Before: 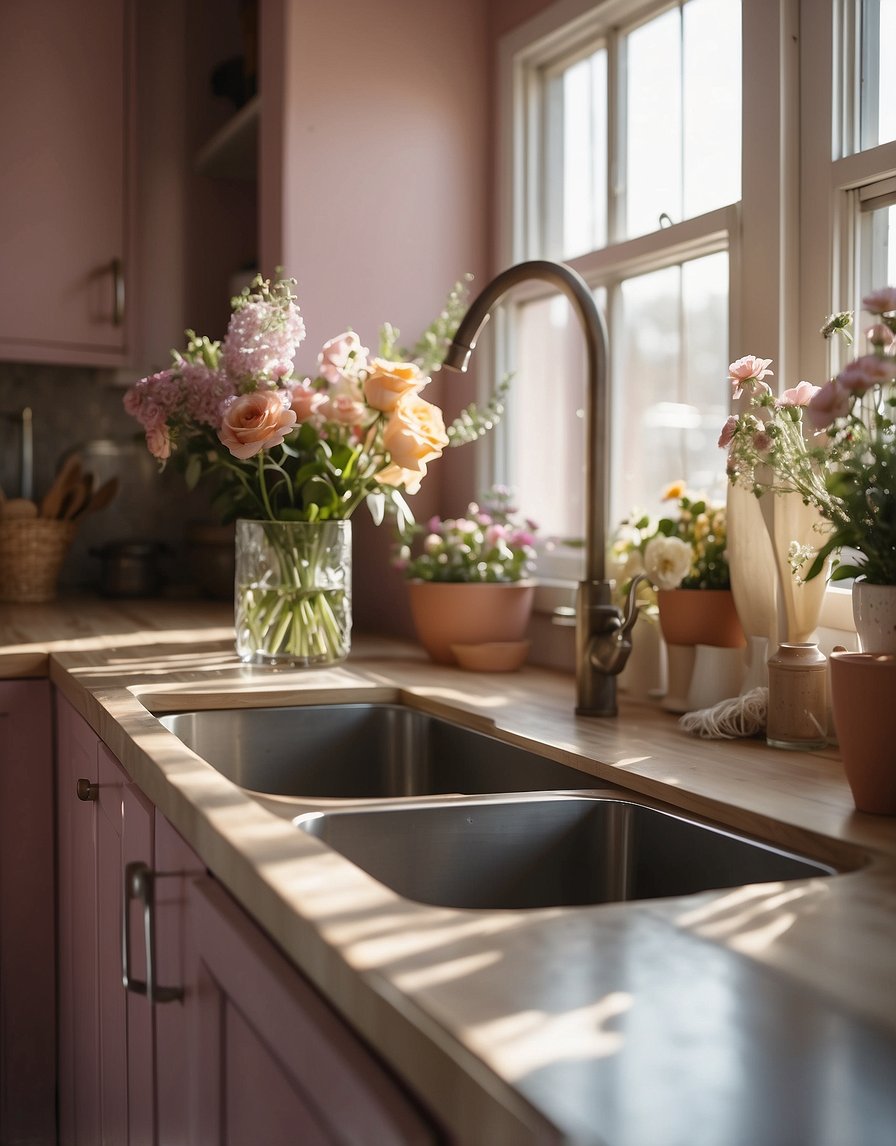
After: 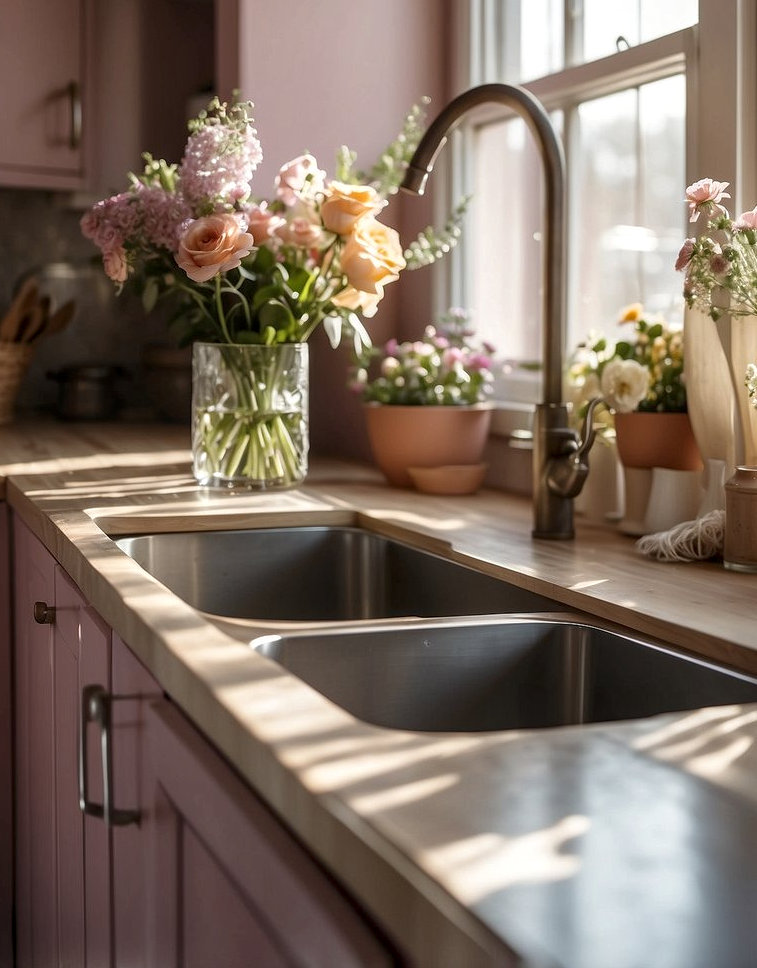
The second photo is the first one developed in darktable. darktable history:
color correction: highlights a* -0.137, highlights b* 0.137
crop and rotate: left 4.842%, top 15.51%, right 10.668%
local contrast: detail 130%
